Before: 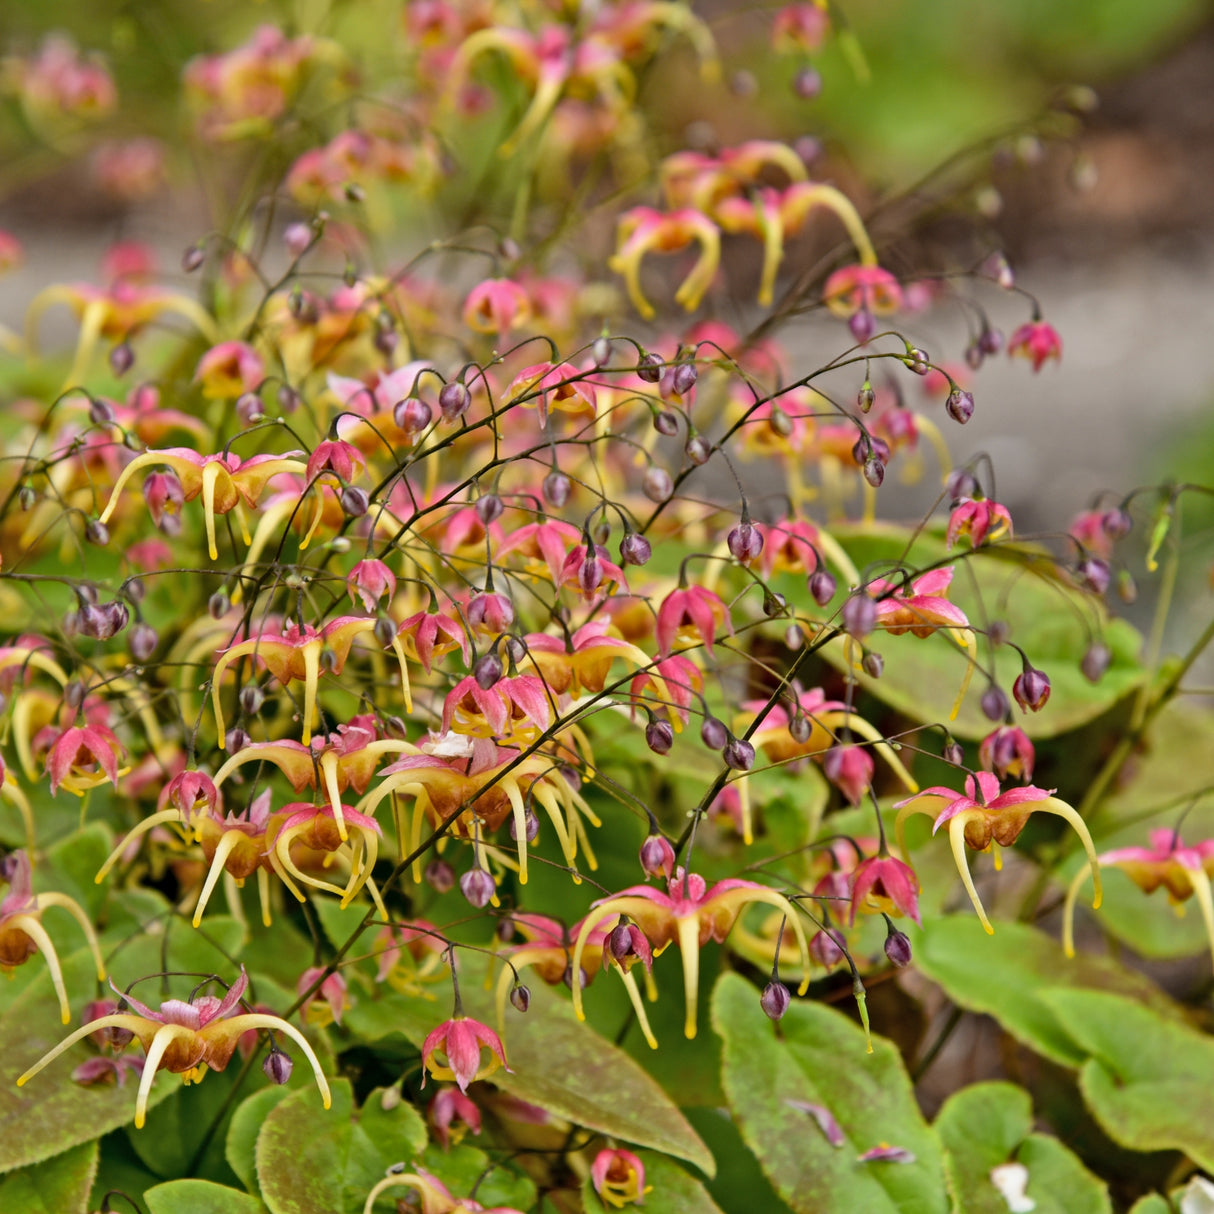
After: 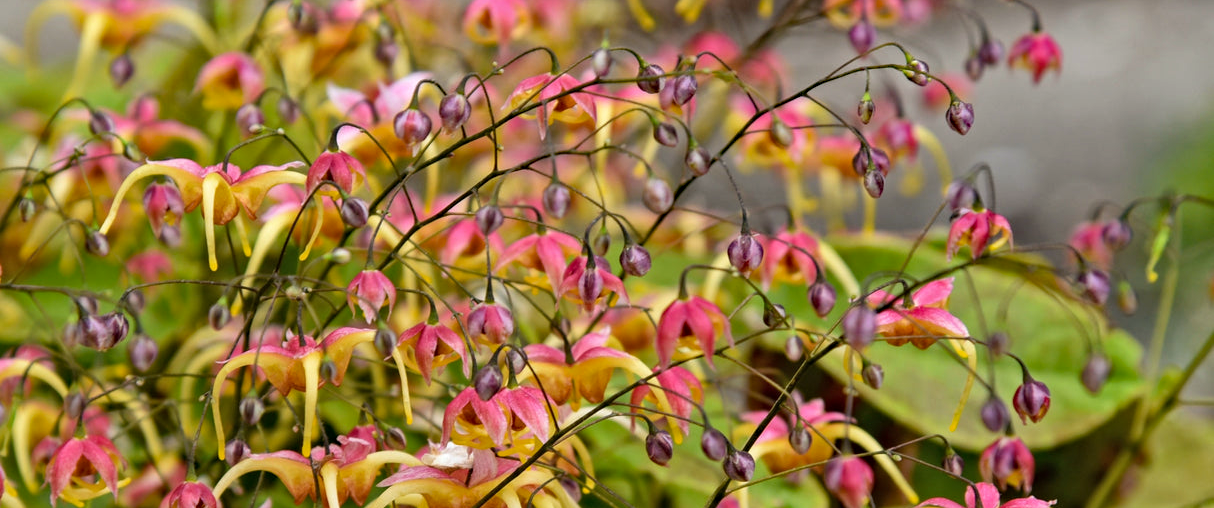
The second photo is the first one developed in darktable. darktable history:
haze removal: compatibility mode true, adaptive false
crop and rotate: top 23.84%, bottom 34.294%
